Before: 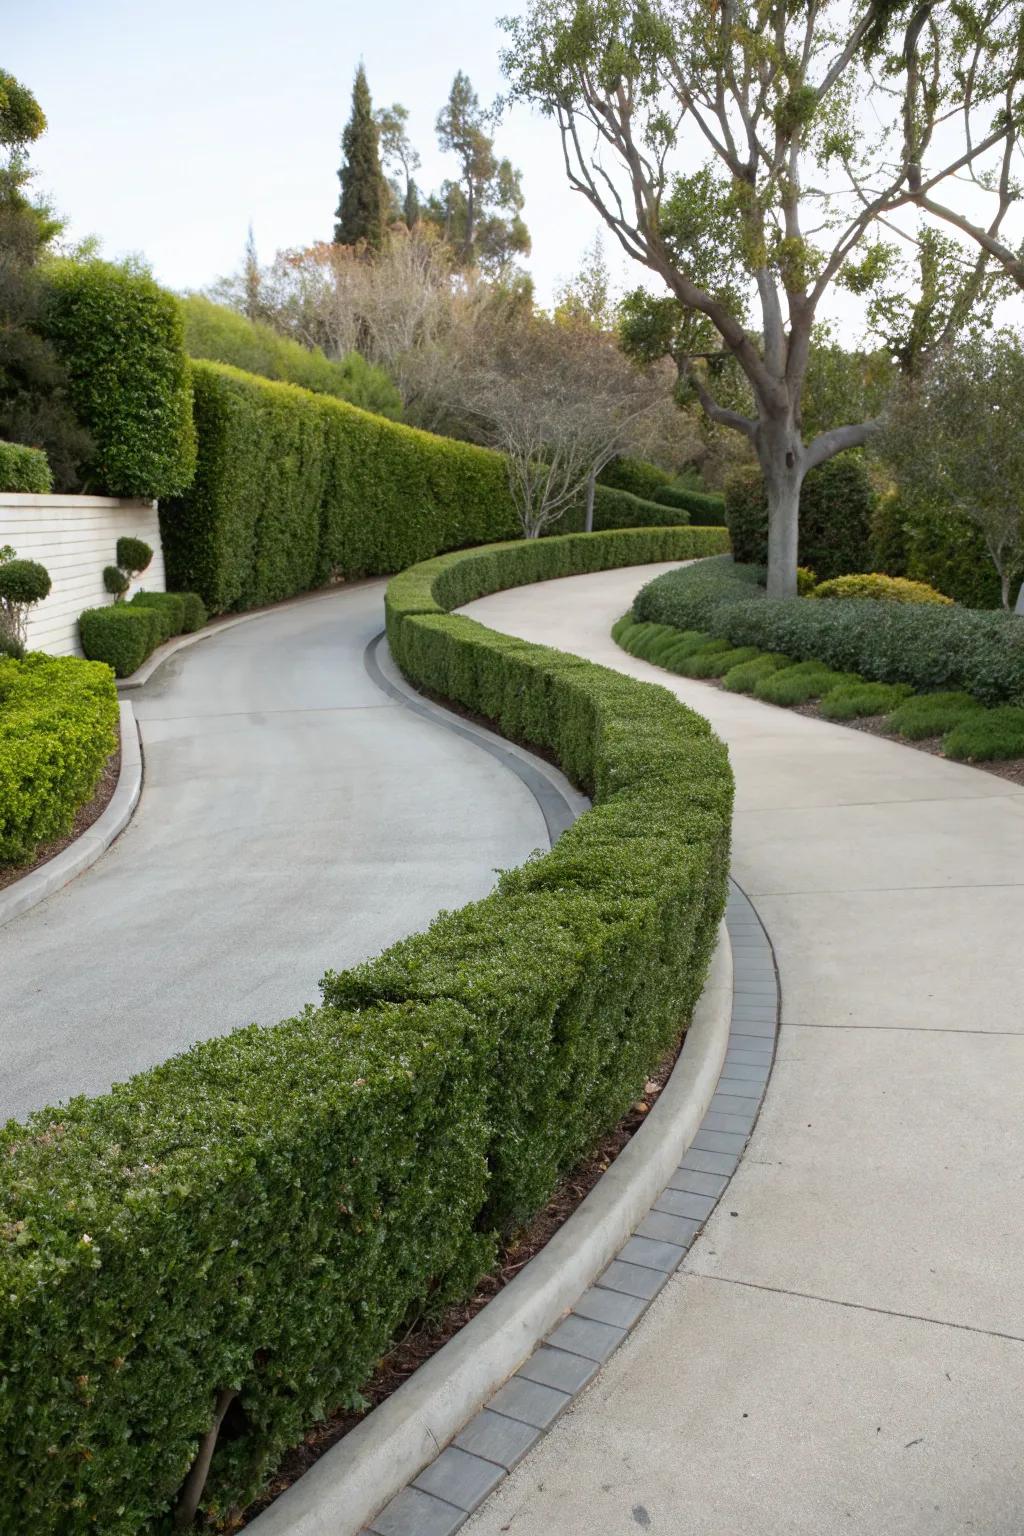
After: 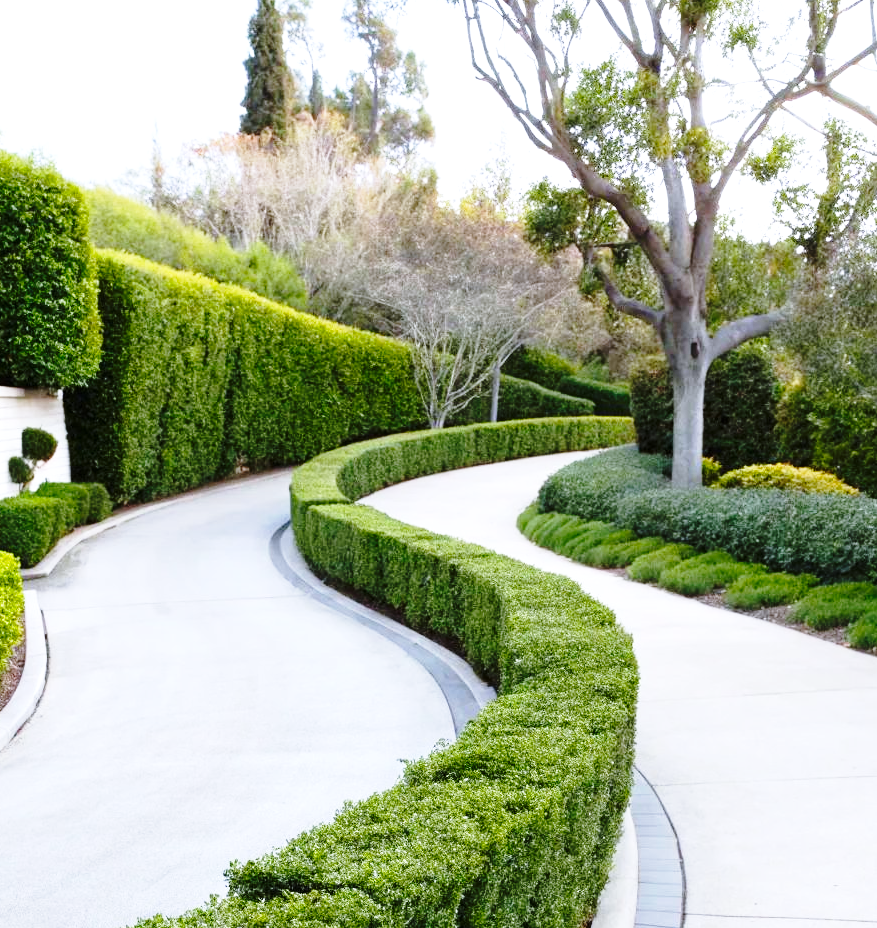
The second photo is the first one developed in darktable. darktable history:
base curve: curves: ch0 [(0, 0) (0.04, 0.03) (0.133, 0.232) (0.448, 0.748) (0.843, 0.968) (1, 1)], preserve colors none
exposure: black level correction 0.001, exposure 0.5 EV, compensate exposure bias true, compensate highlight preservation false
white balance: red 0.967, blue 1.119, emerald 0.756
crop and rotate: left 9.345%, top 7.22%, right 4.982%, bottom 32.331%
